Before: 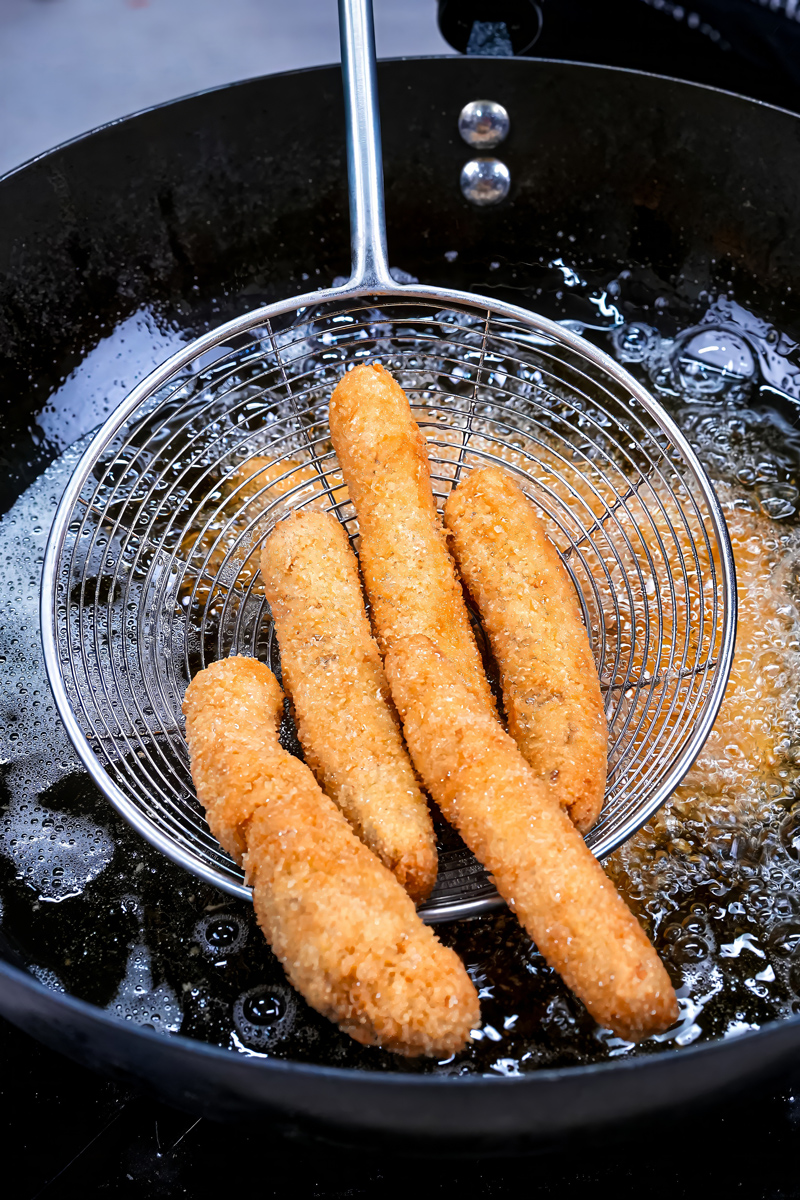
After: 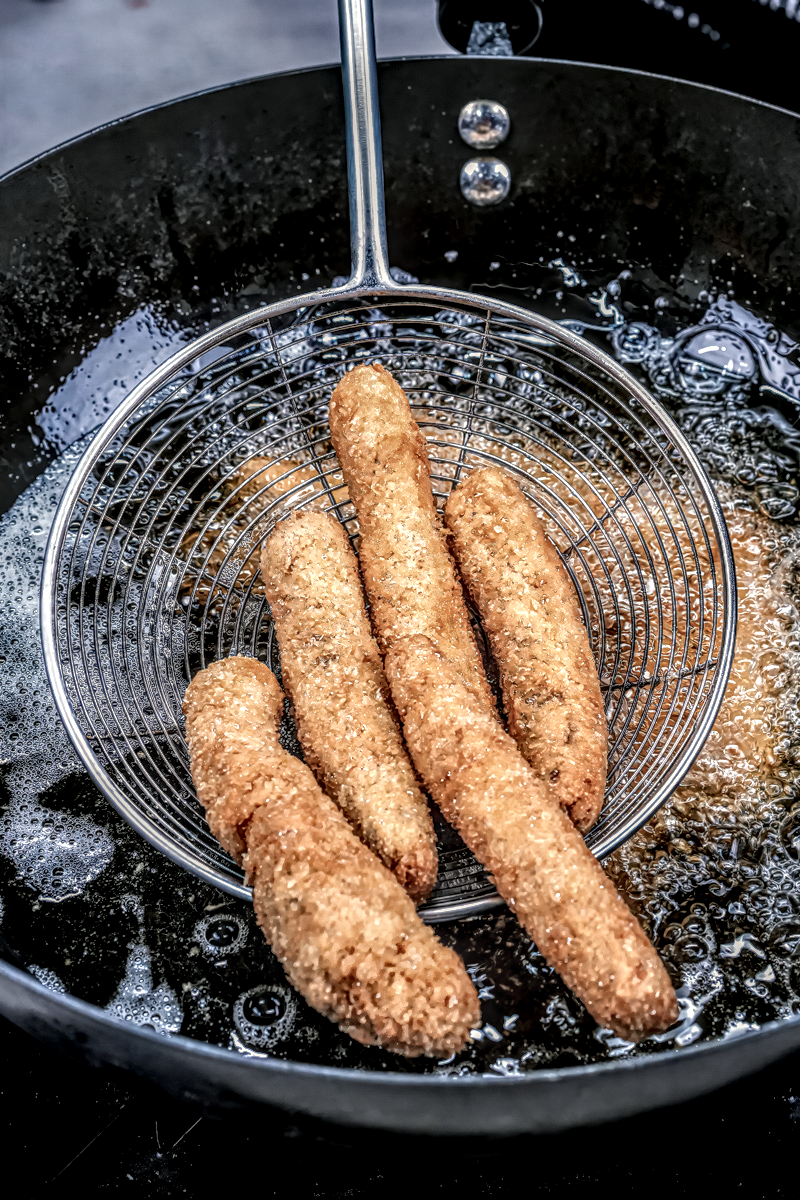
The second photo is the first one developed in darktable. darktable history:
local contrast: highlights 4%, shadows 4%, detail 300%, midtone range 0.295
color balance rgb: shadows lift › luminance -7.388%, shadows lift › chroma 2.21%, shadows lift › hue 168.05°, highlights gain › chroma 2.152%, highlights gain › hue 74.88°, perceptual saturation grading › global saturation -31.936%
